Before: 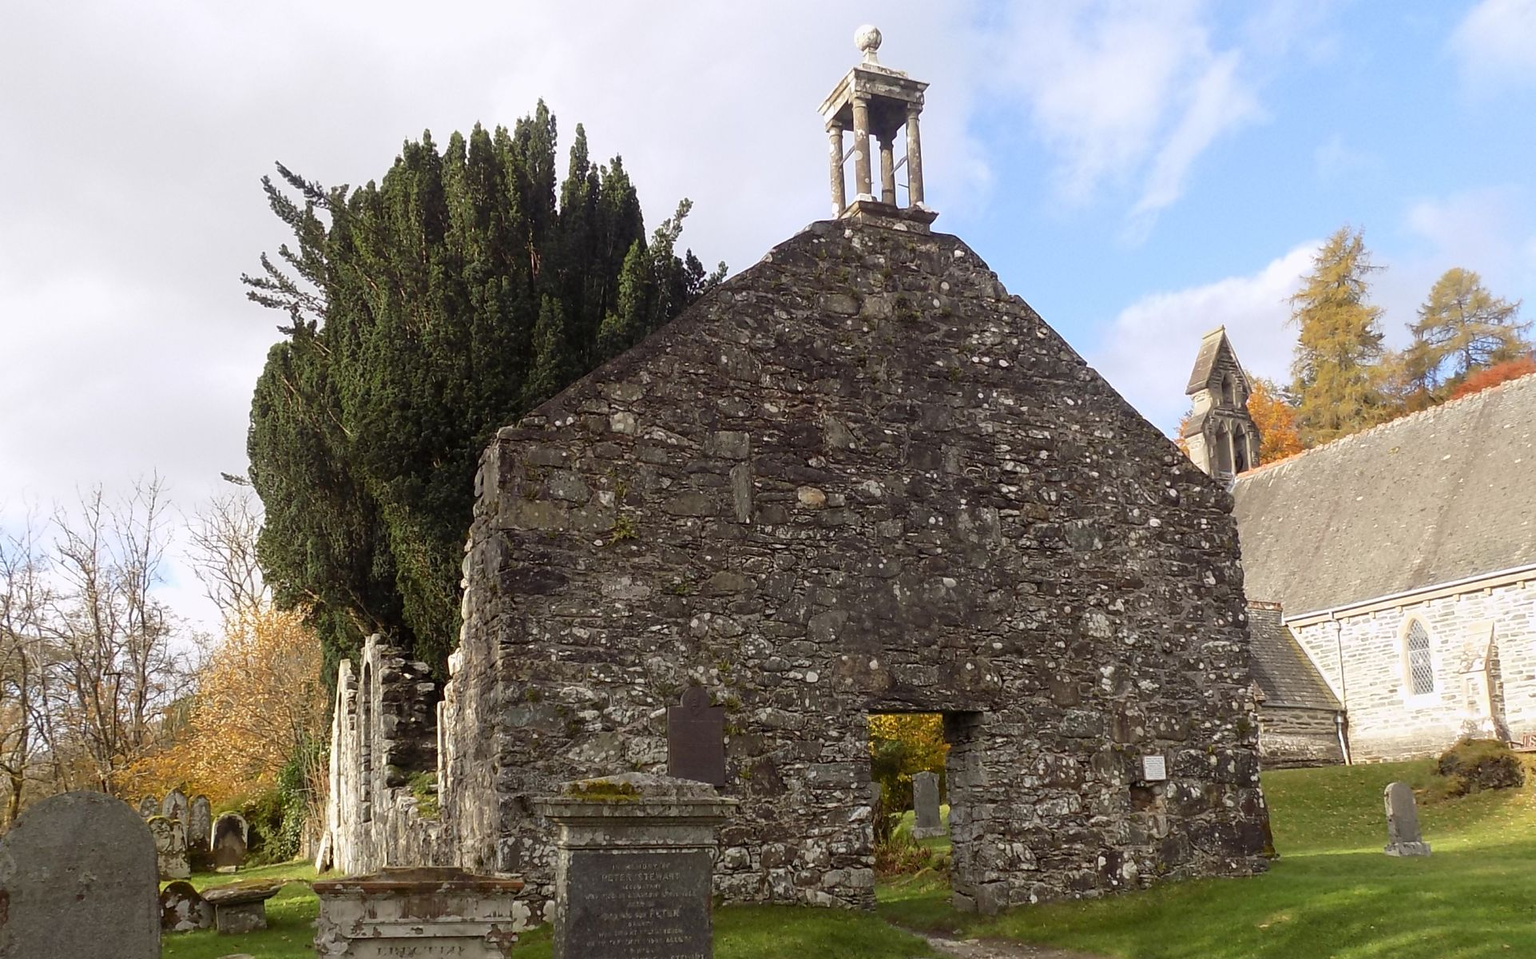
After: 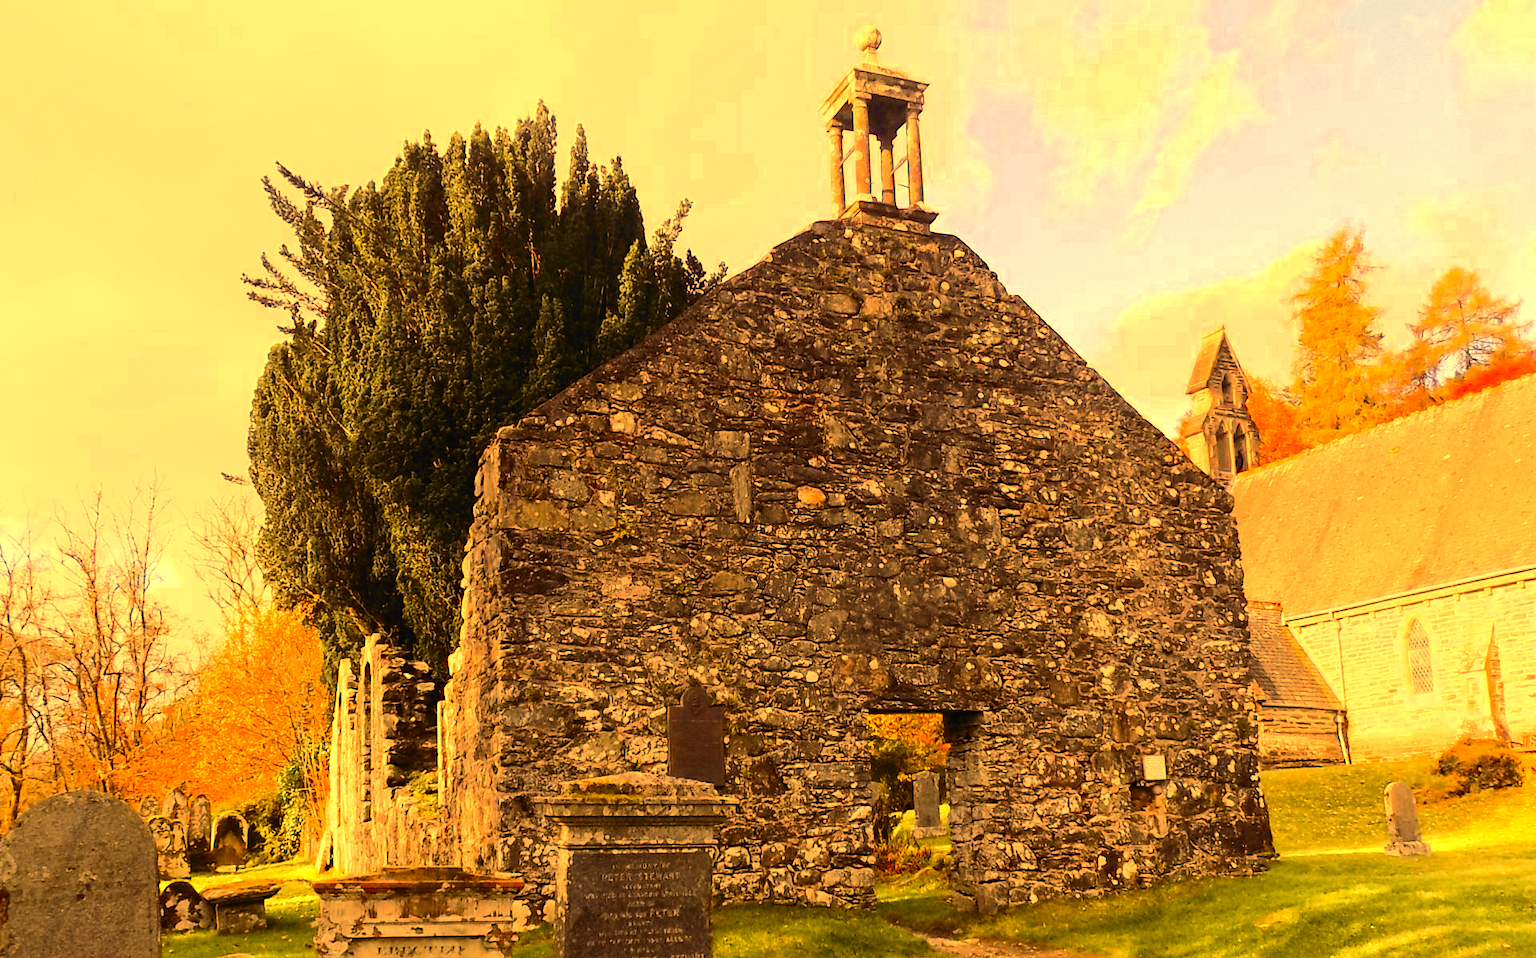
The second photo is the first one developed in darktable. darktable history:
color zones: curves: ch0 [(0.004, 0.305) (0.261, 0.623) (0.389, 0.399) (0.708, 0.571) (0.947, 0.34)]; ch1 [(0.025, 0.645) (0.229, 0.584) (0.326, 0.551) (0.484, 0.262) (0.757, 0.643)]
tone curve: curves: ch0 [(0, 0.01) (0.097, 0.07) (0.204, 0.173) (0.447, 0.517) (0.539, 0.624) (0.733, 0.791) (0.879, 0.898) (1, 0.98)]; ch1 [(0, 0) (0.393, 0.415) (0.447, 0.448) (0.485, 0.494) (0.523, 0.509) (0.545, 0.541) (0.574, 0.561) (0.648, 0.674) (1, 1)]; ch2 [(0, 0) (0.369, 0.388) (0.449, 0.431) (0.499, 0.5) (0.521, 0.51) (0.53, 0.54) (0.564, 0.569) (0.674, 0.735) (1, 1)], color space Lab, independent channels, preserve colors none
haze removal: compatibility mode true, adaptive false
white balance: red 1.467, blue 0.684
